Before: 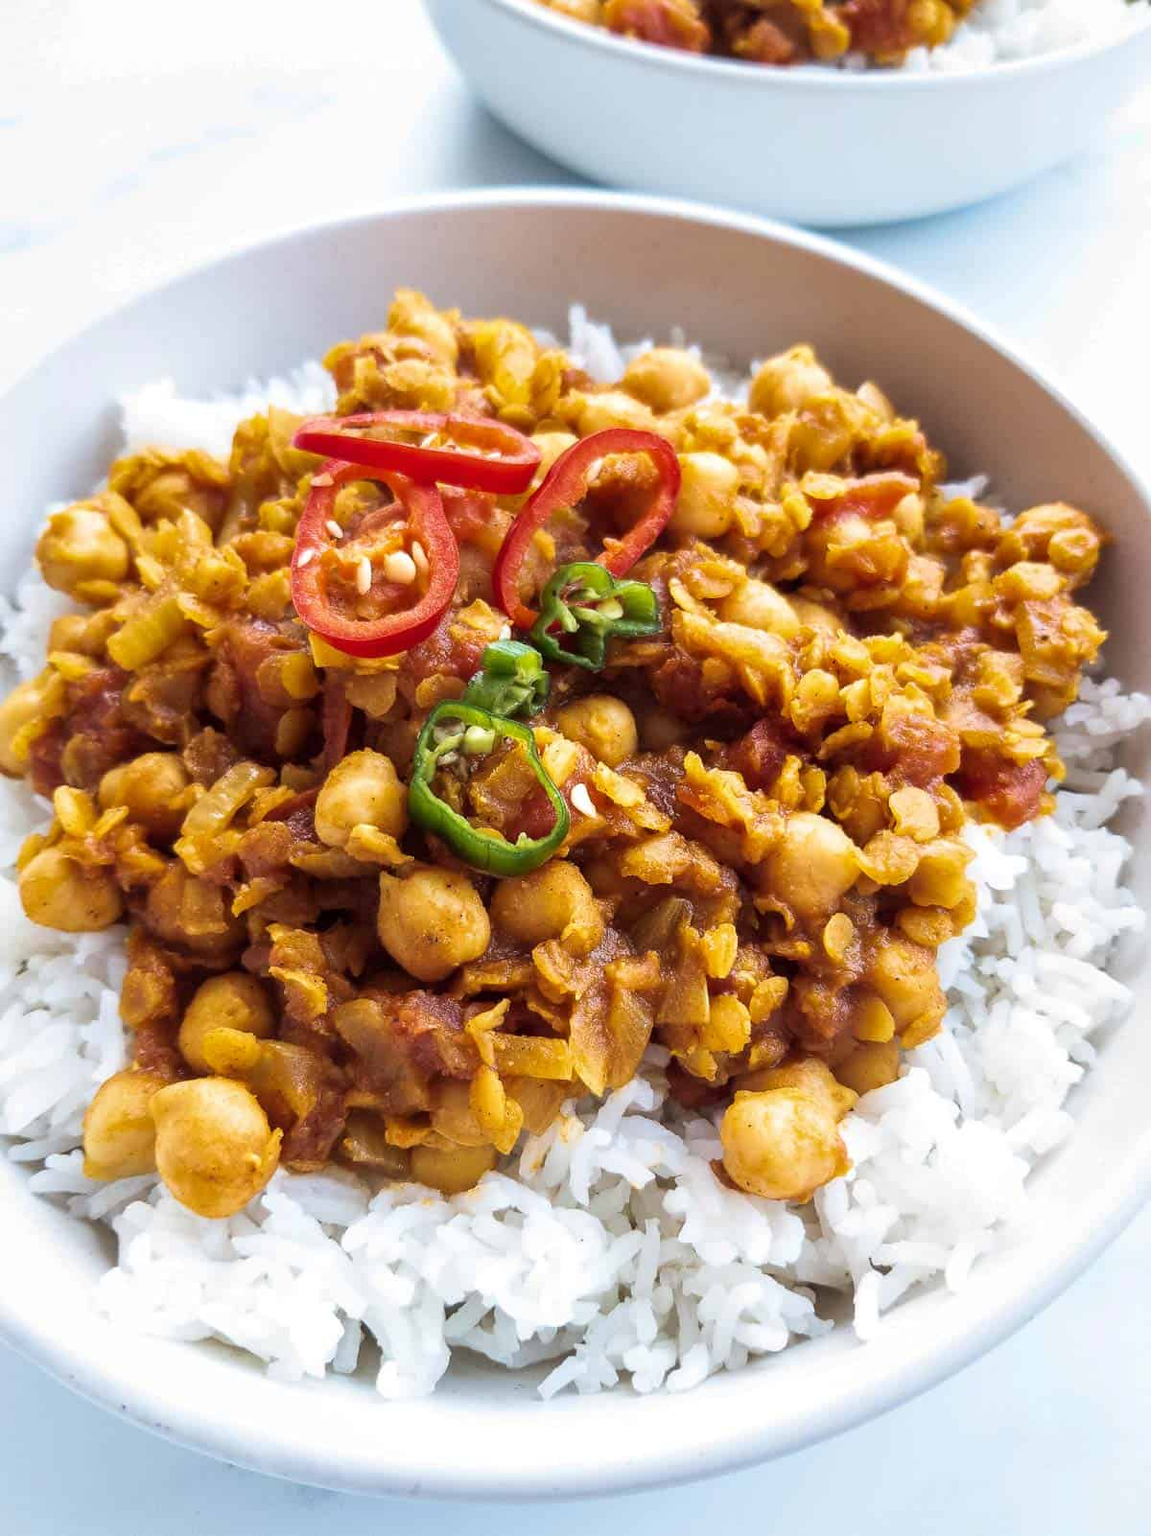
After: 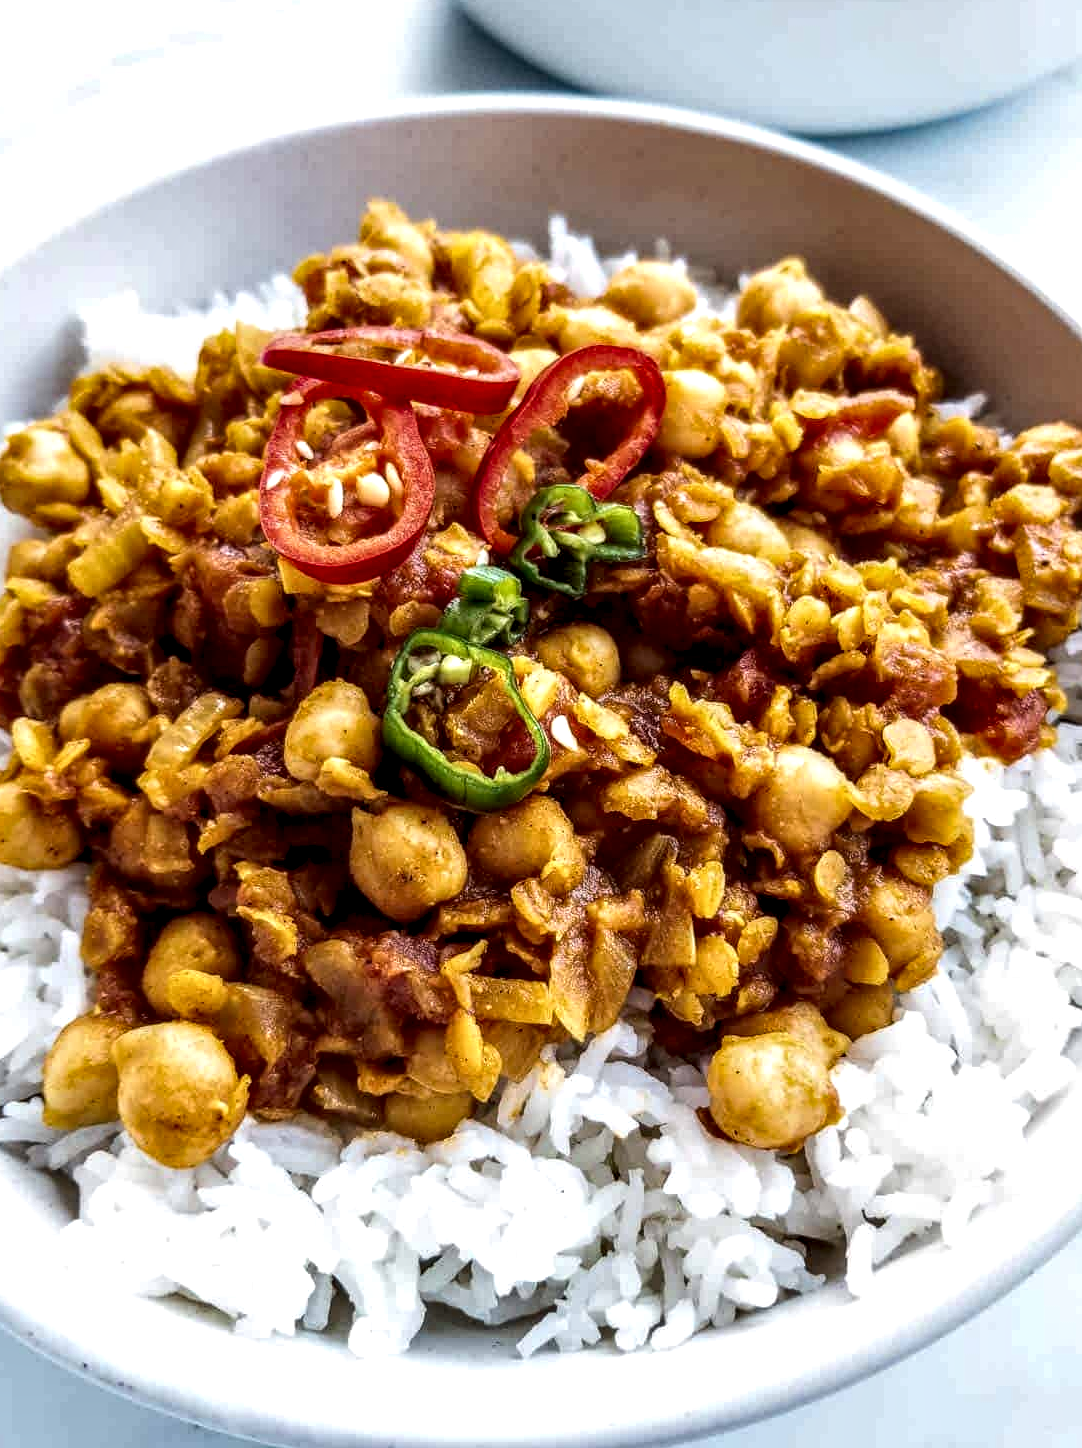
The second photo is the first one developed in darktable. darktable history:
local contrast: highlights 17%, detail 188%
crop: left 3.749%, top 6.407%, right 6.029%, bottom 3.206%
tone equalizer: on, module defaults
shadows and highlights: shadows 29.26, highlights -29.02, low approximation 0.01, soften with gaussian
